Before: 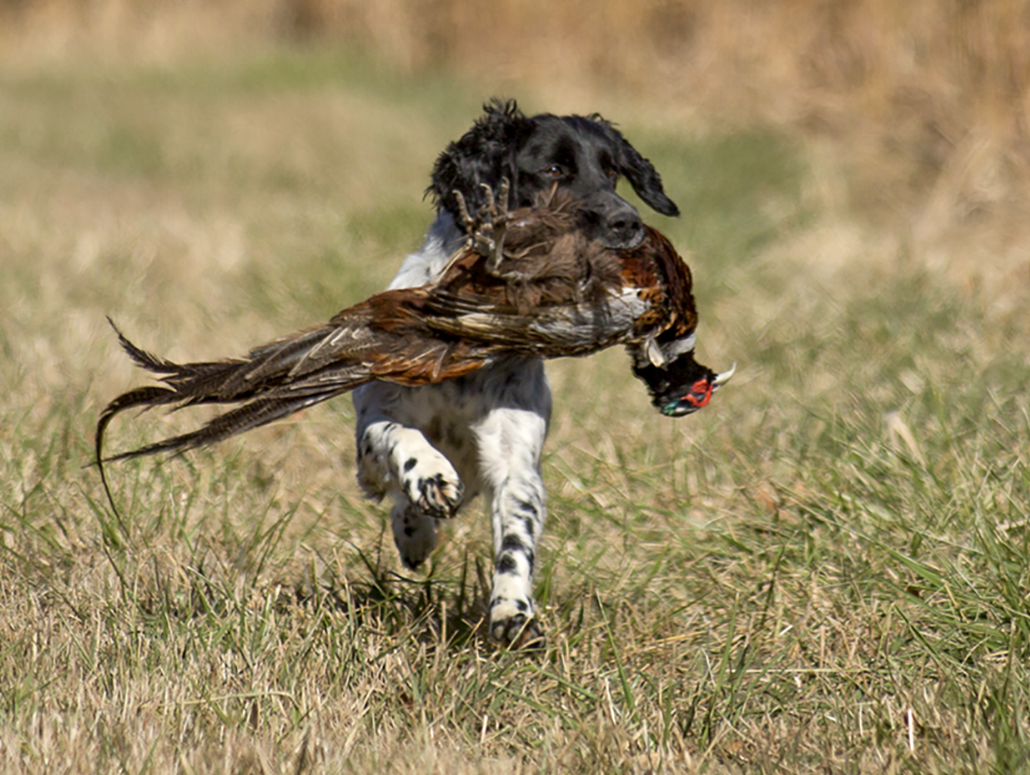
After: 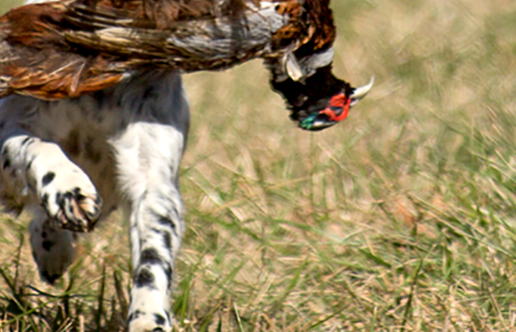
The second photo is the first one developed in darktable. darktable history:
crop: left 35.227%, top 36.985%, right 14.605%, bottom 20.063%
exposure: exposure 0.172 EV, compensate highlight preservation false
